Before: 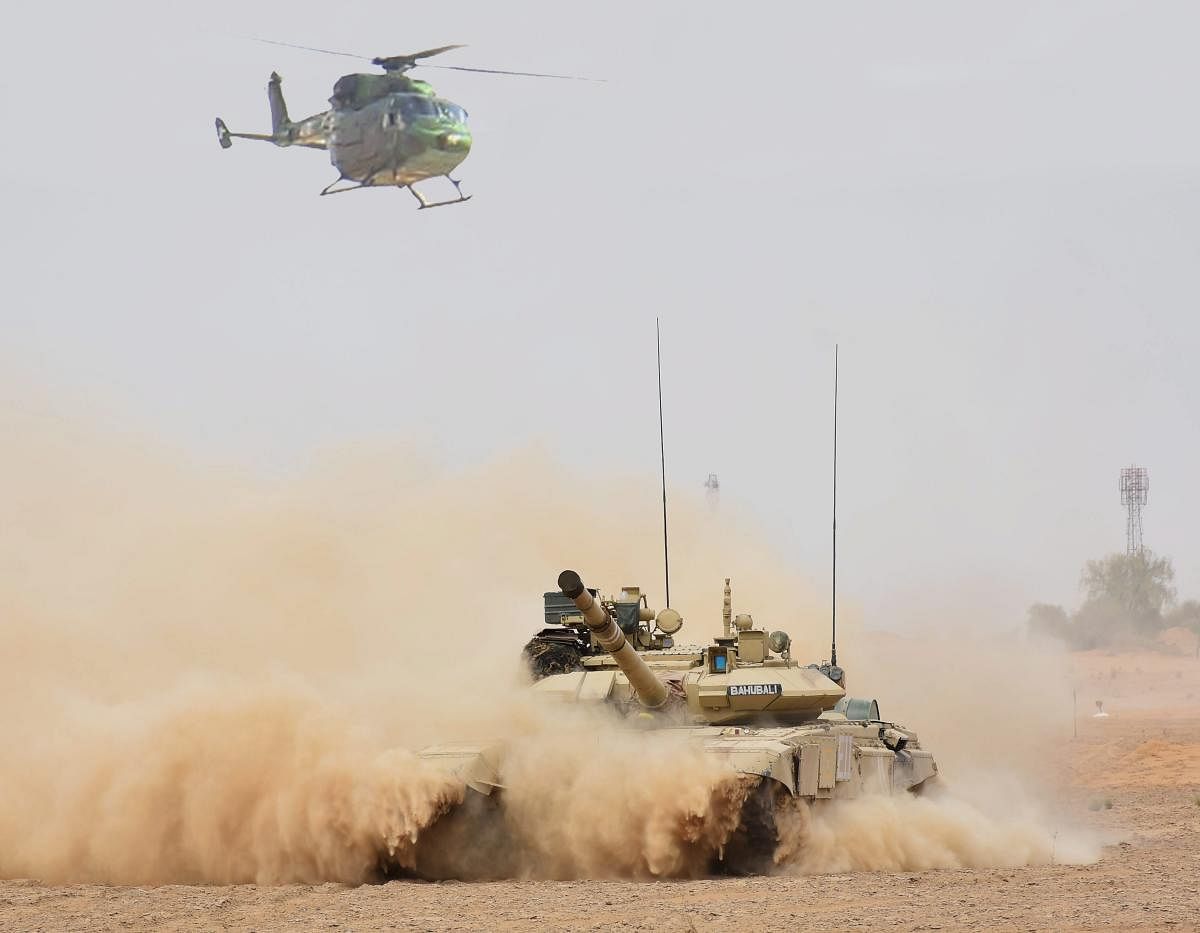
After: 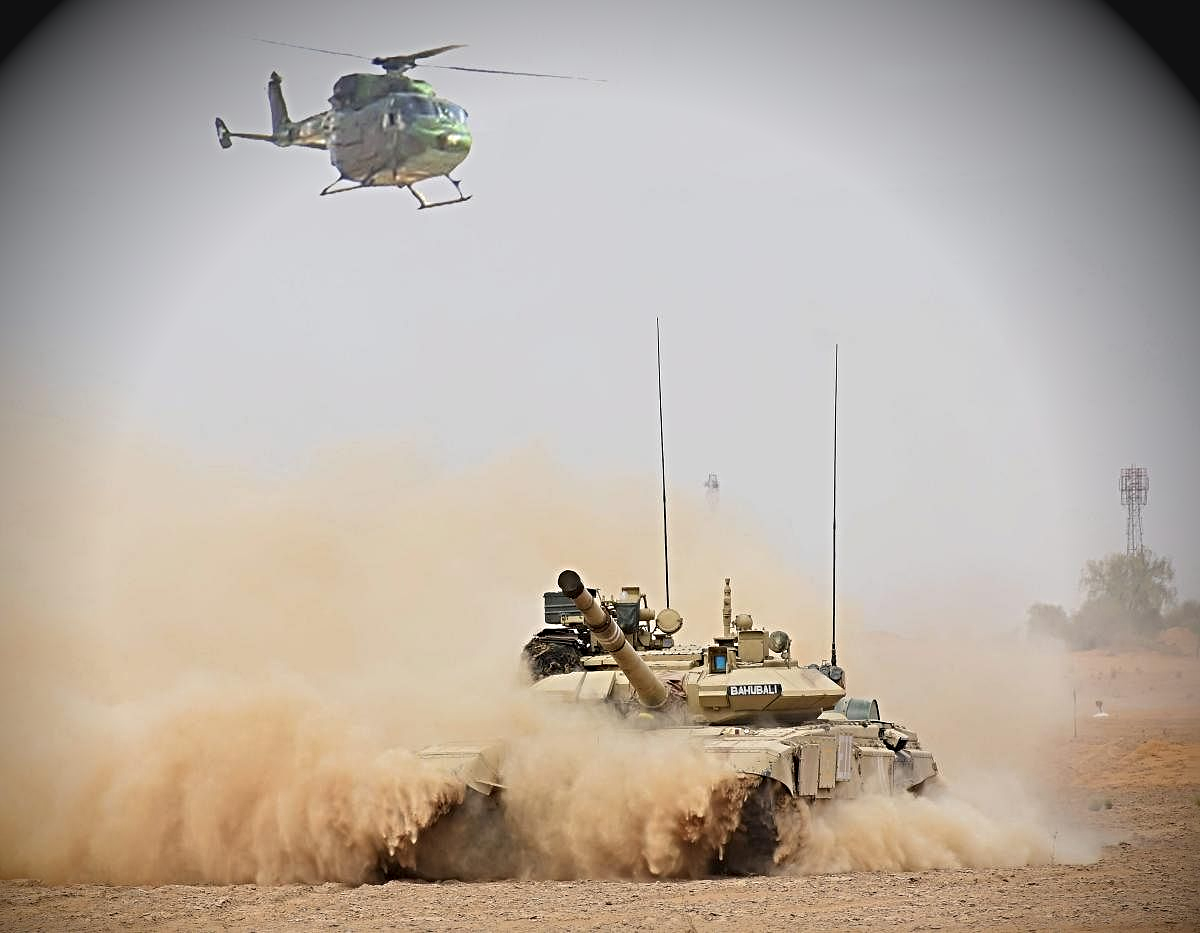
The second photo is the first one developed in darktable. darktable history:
vignetting: fall-off start 79.87%, brightness -0.992, saturation 0.496, center (-0.029, 0.239)
sharpen: radius 4.918
